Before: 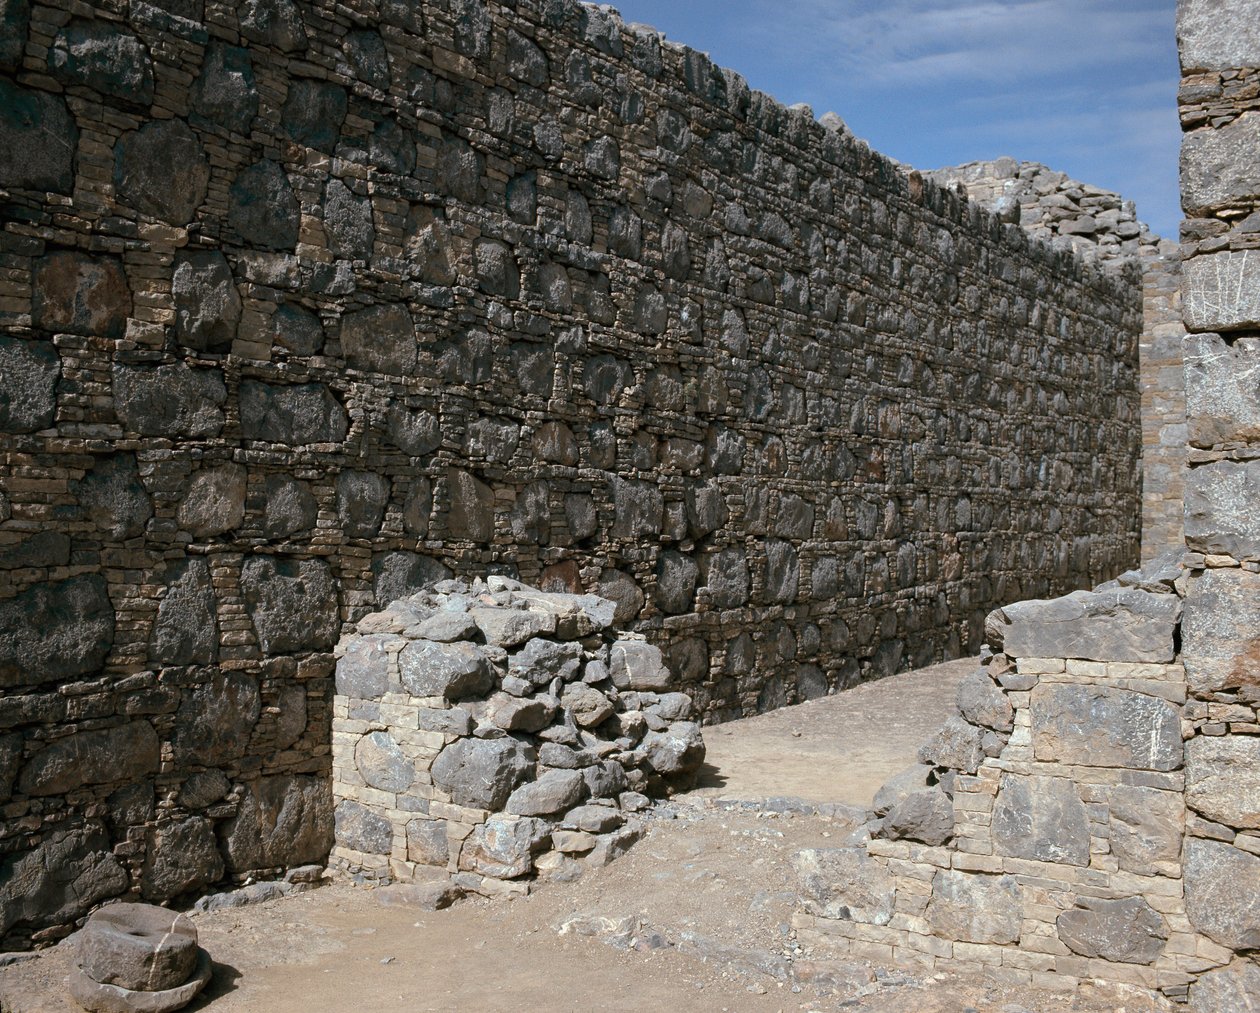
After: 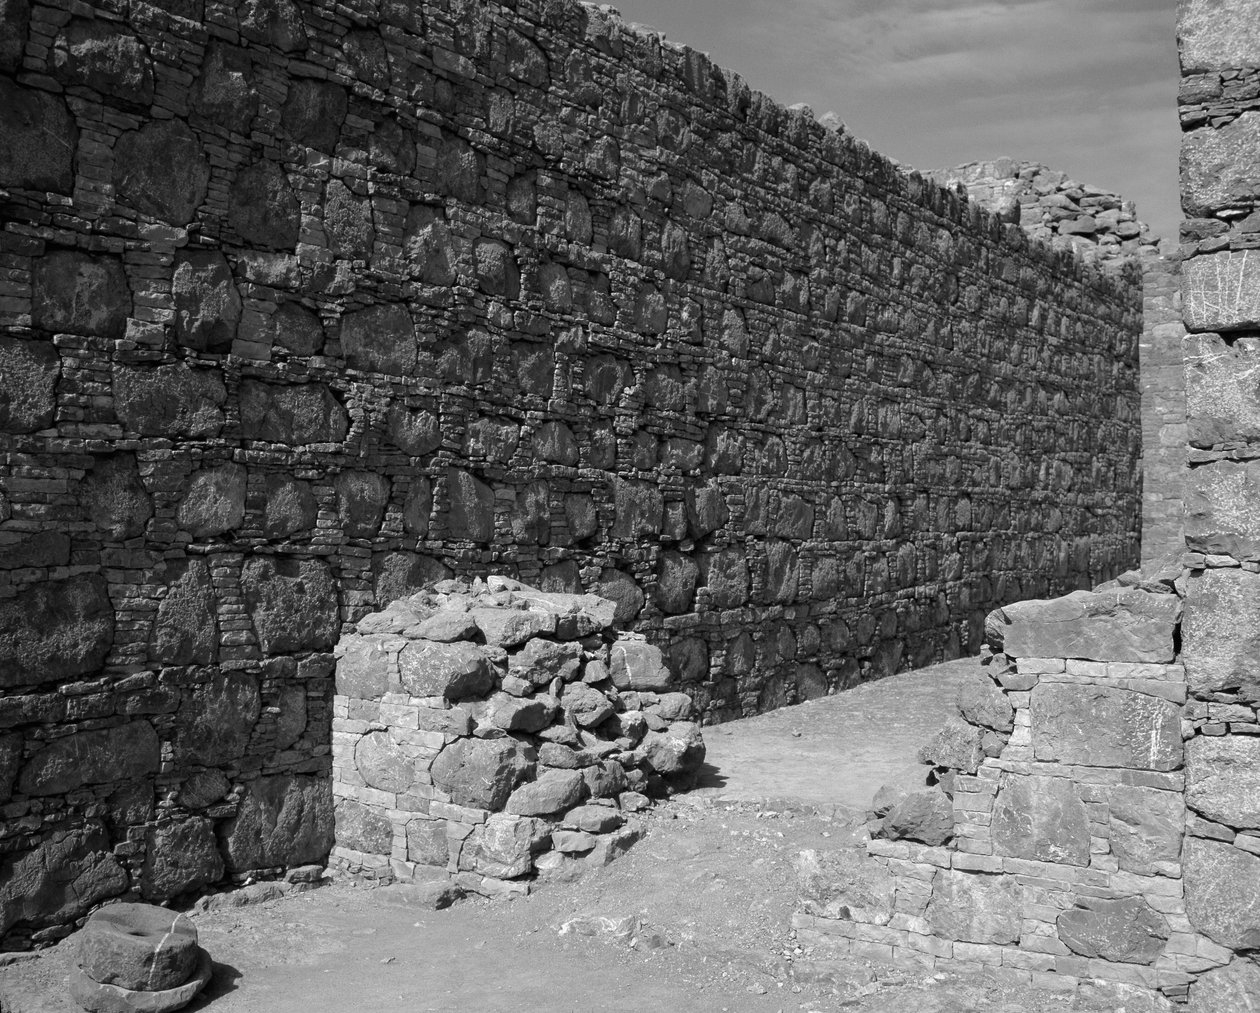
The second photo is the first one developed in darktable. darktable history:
color contrast: green-magenta contrast 0, blue-yellow contrast 0
color balance rgb: perceptual saturation grading › global saturation 20%, perceptual saturation grading › highlights -25%, perceptual saturation grading › shadows 25%
